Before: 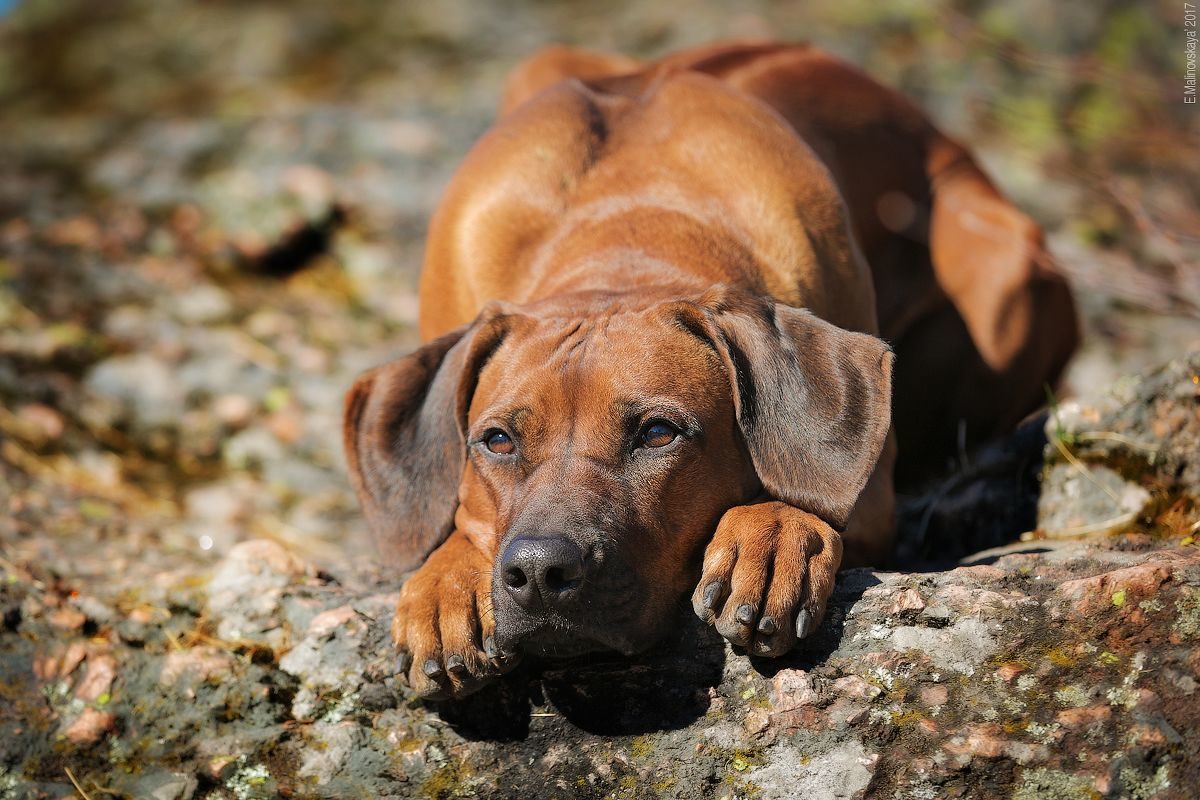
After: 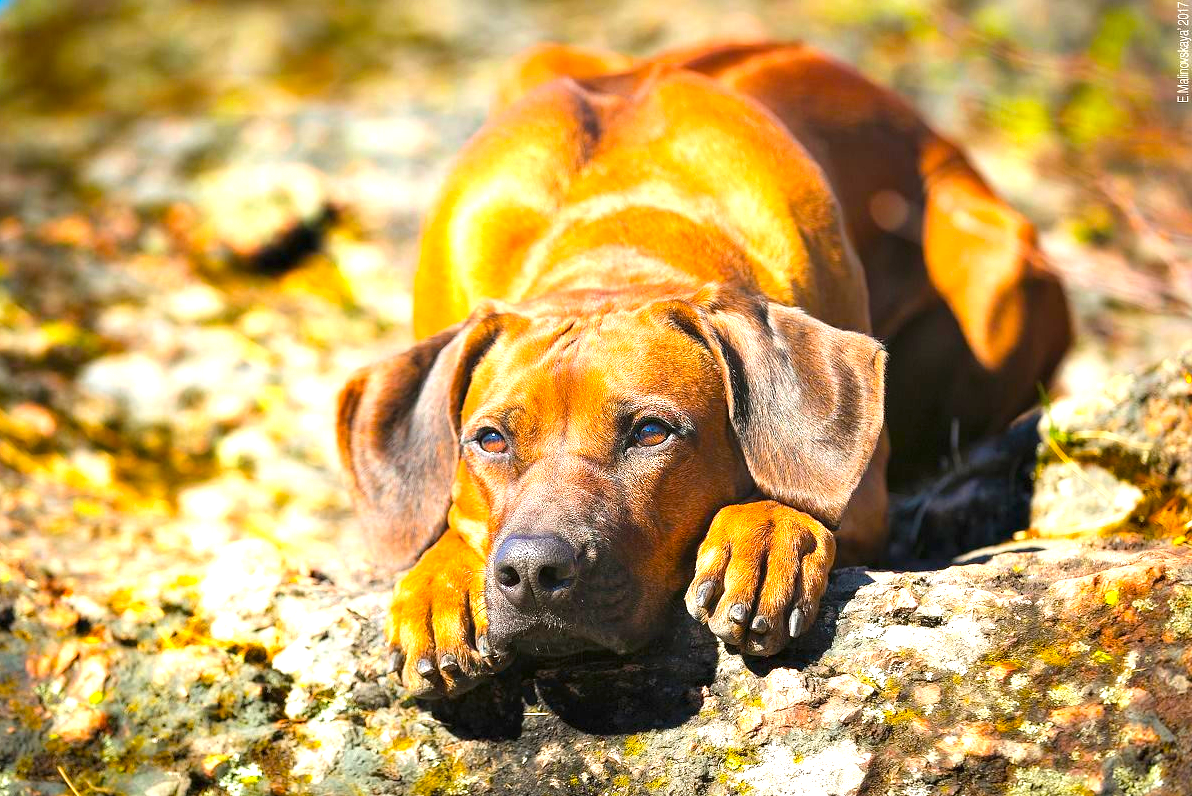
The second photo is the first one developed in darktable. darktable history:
exposure: black level correction 0, exposure 1.45 EV, compensate exposure bias true, compensate highlight preservation false
color balance rgb: linear chroma grading › global chroma 15%, perceptual saturation grading › global saturation 30%
crop and rotate: left 0.614%, top 0.179%, bottom 0.309%
